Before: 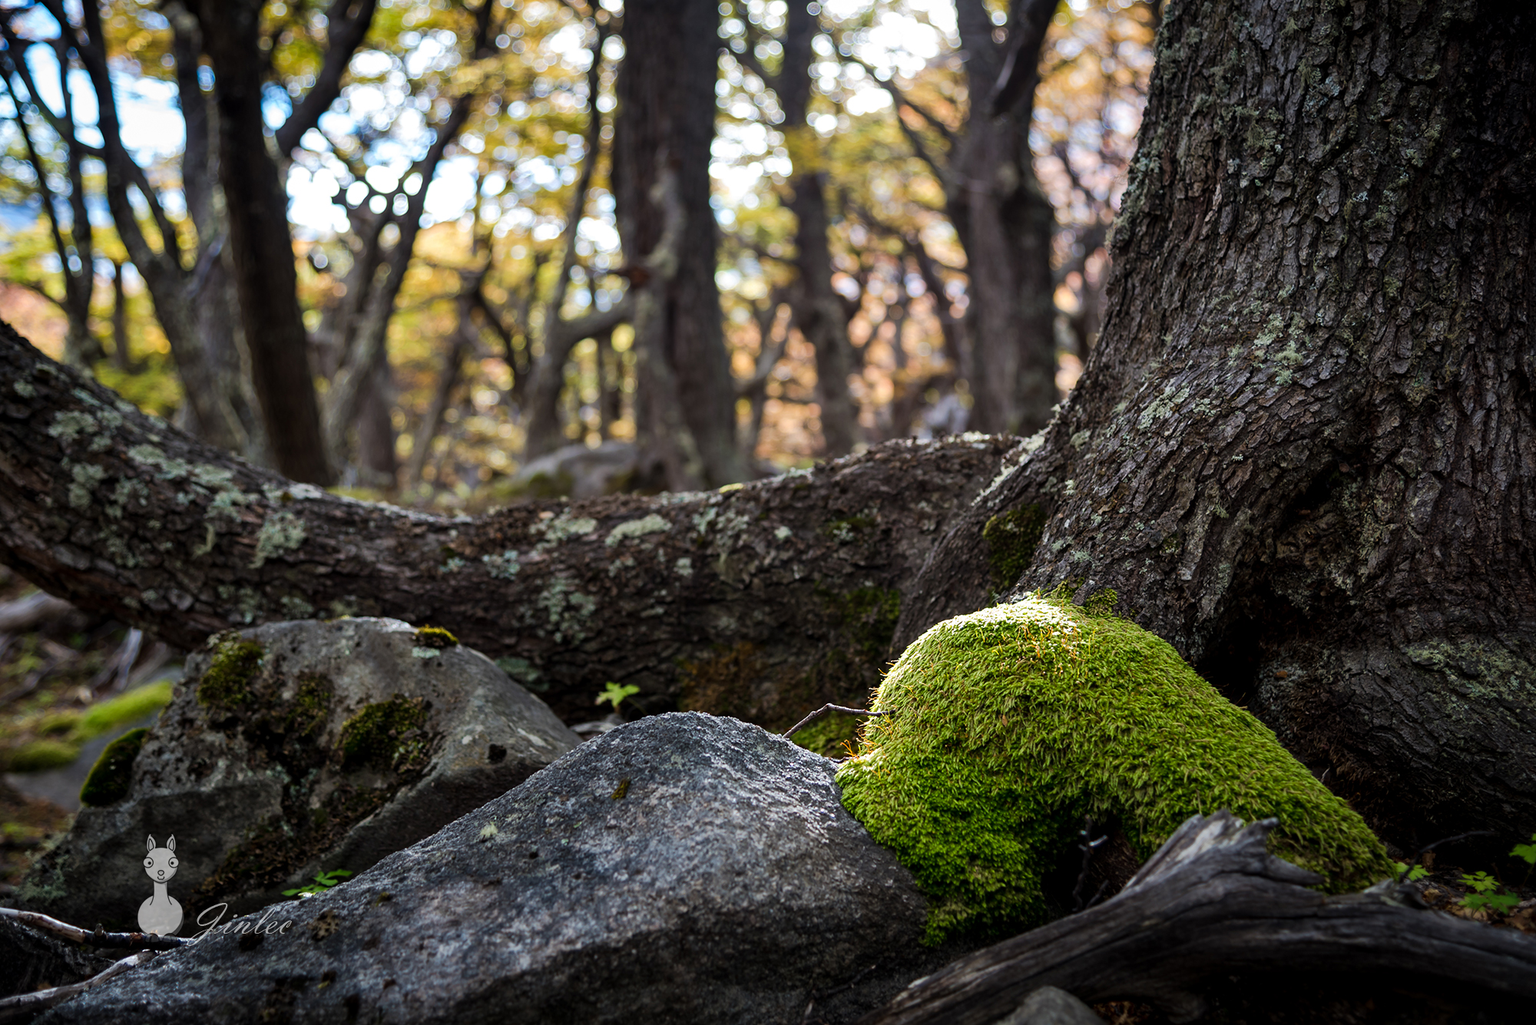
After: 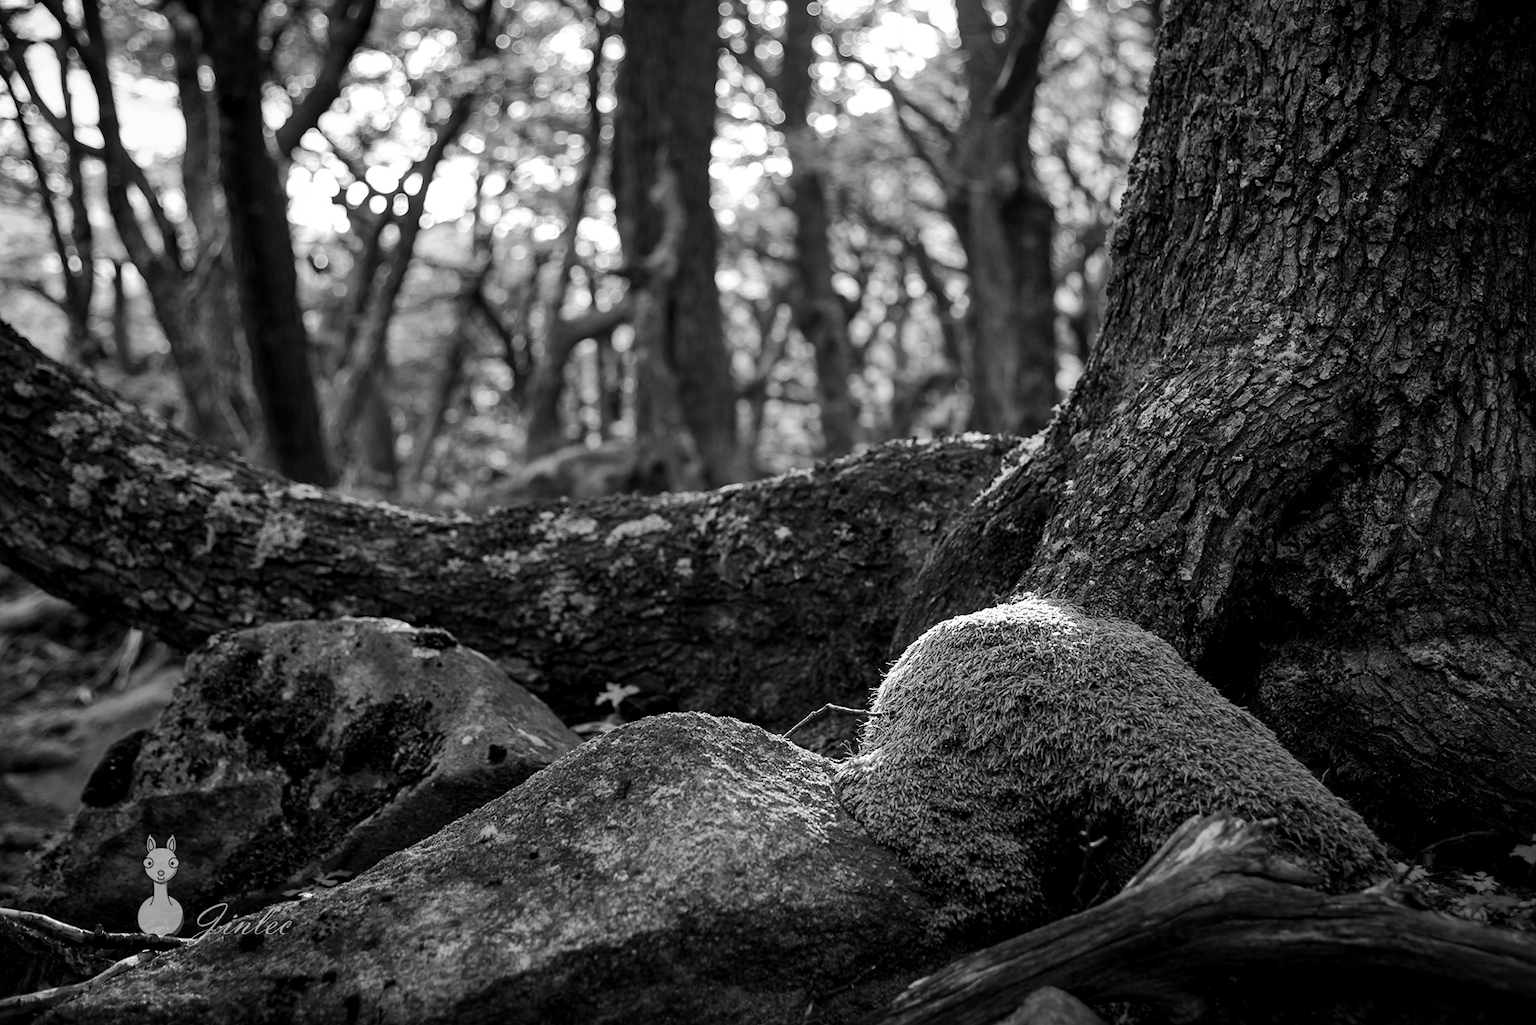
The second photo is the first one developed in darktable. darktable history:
local contrast: mode bilateral grid, contrast 21, coarseness 49, detail 119%, midtone range 0.2
color calibration: output gray [0.21, 0.42, 0.37, 0], illuminant as shot in camera, x 0.358, y 0.373, temperature 4628.91 K
